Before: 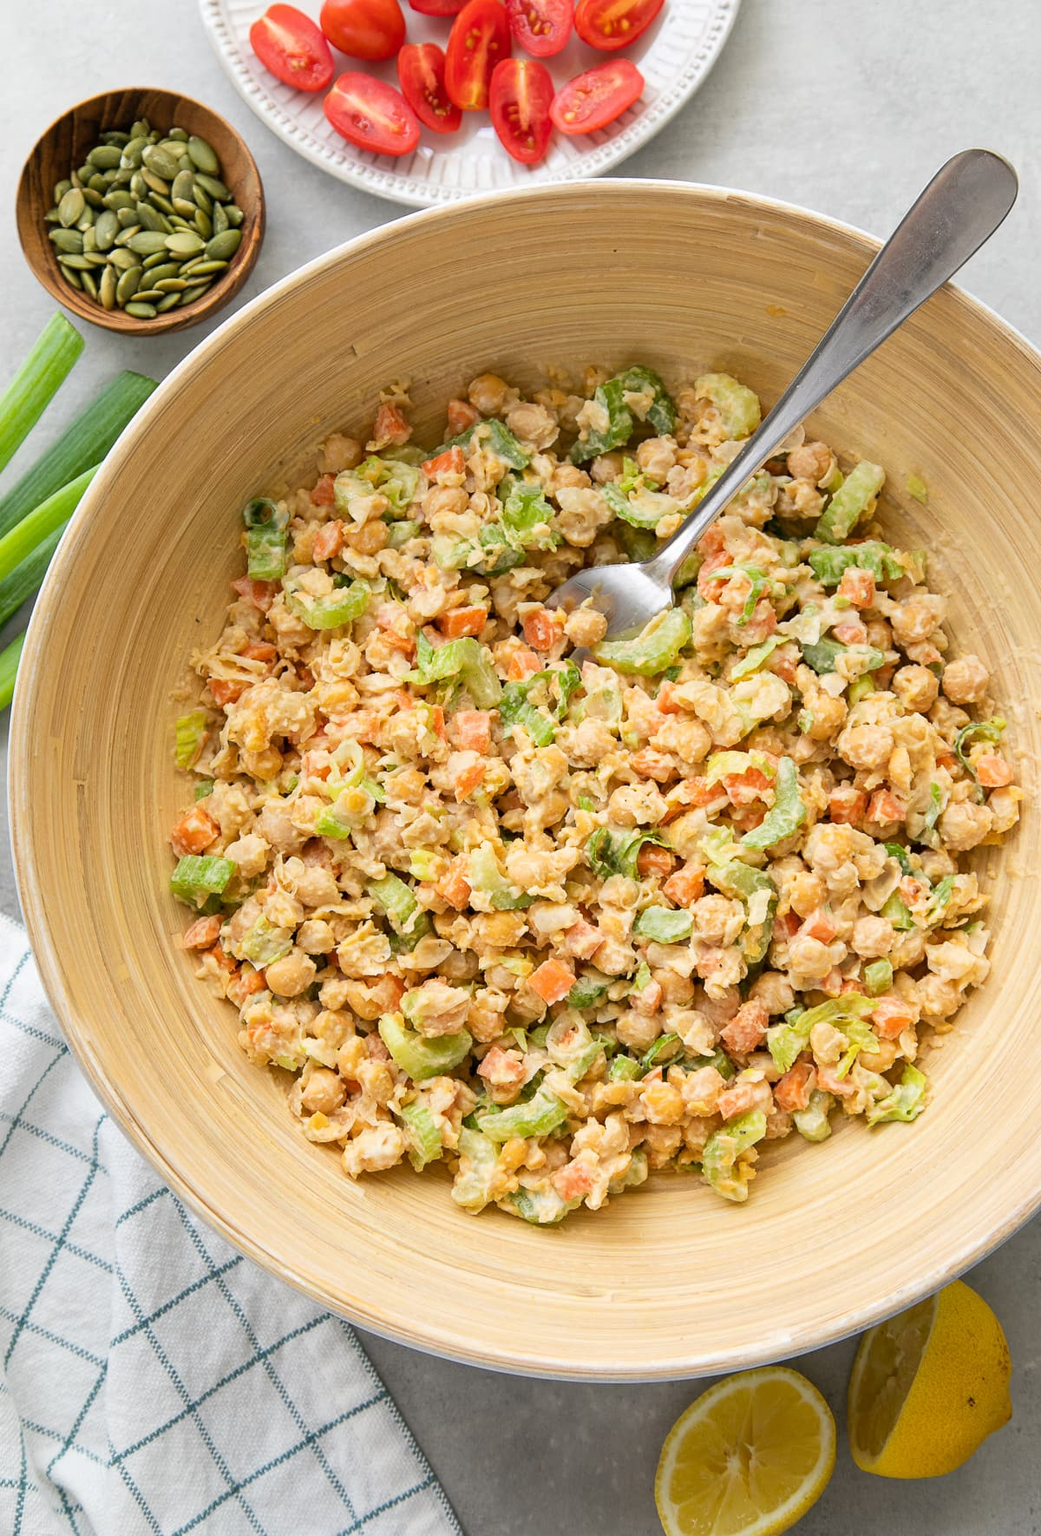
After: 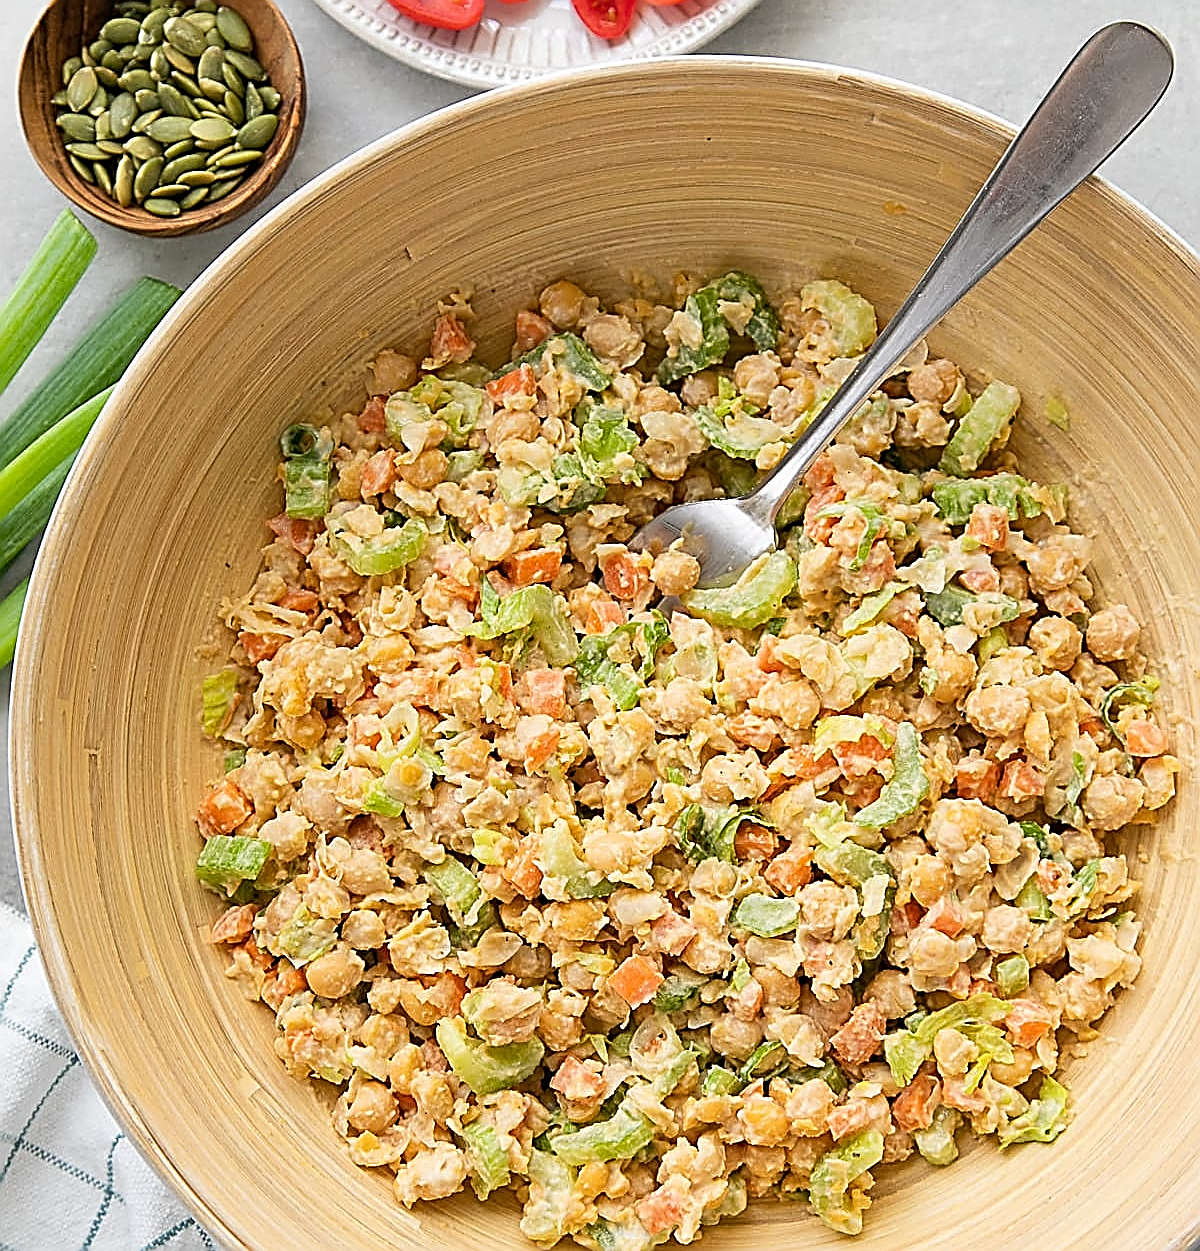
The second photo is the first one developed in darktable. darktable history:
sharpen: amount 1.994
crop and rotate: top 8.496%, bottom 20.803%
